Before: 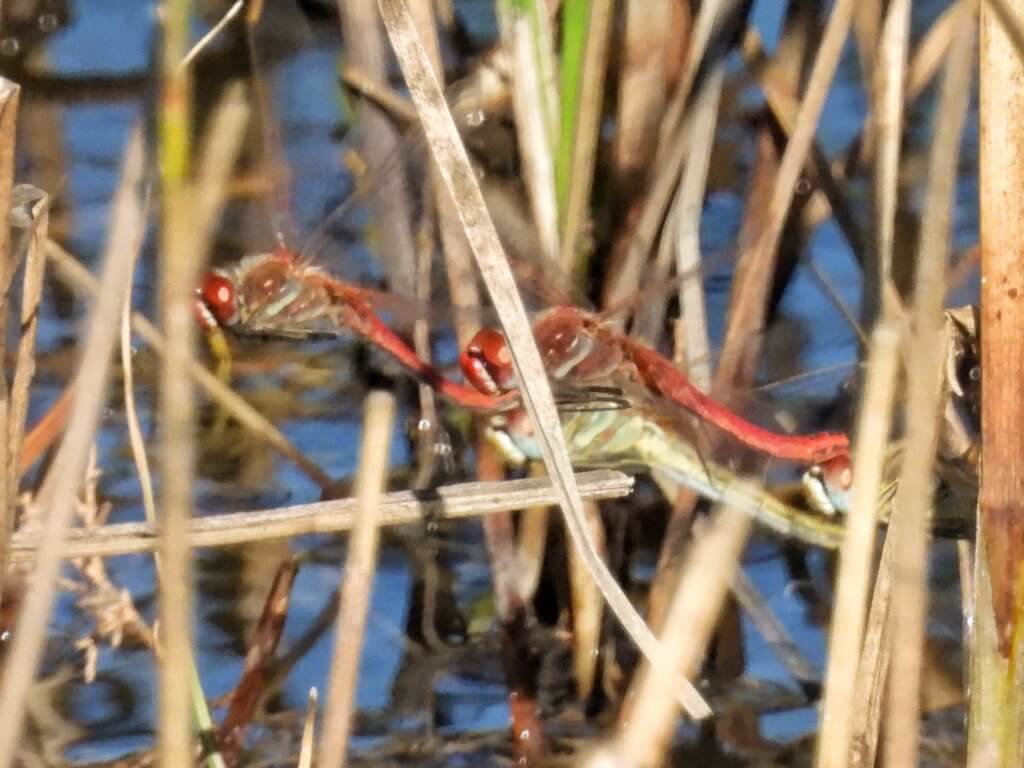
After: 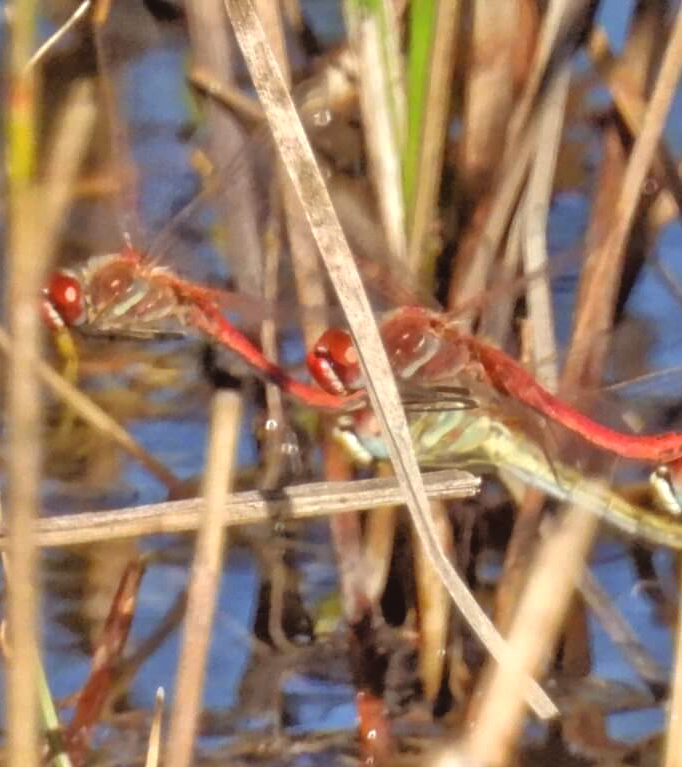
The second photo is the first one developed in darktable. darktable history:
crop and rotate: left 14.965%, right 18.395%
color balance rgb: power › chroma 1.531%, power › hue 26.29°, global offset › luminance 0.748%, perceptual saturation grading › global saturation 0.536%, global vibrance 9.669%
tone equalizer: -7 EV 0.147 EV, -6 EV 0.579 EV, -5 EV 1.16 EV, -4 EV 1.35 EV, -3 EV 1.15 EV, -2 EV 0.6 EV, -1 EV 0.161 EV
base curve: curves: ch0 [(0, 0) (0.74, 0.67) (1, 1)], preserve colors none
